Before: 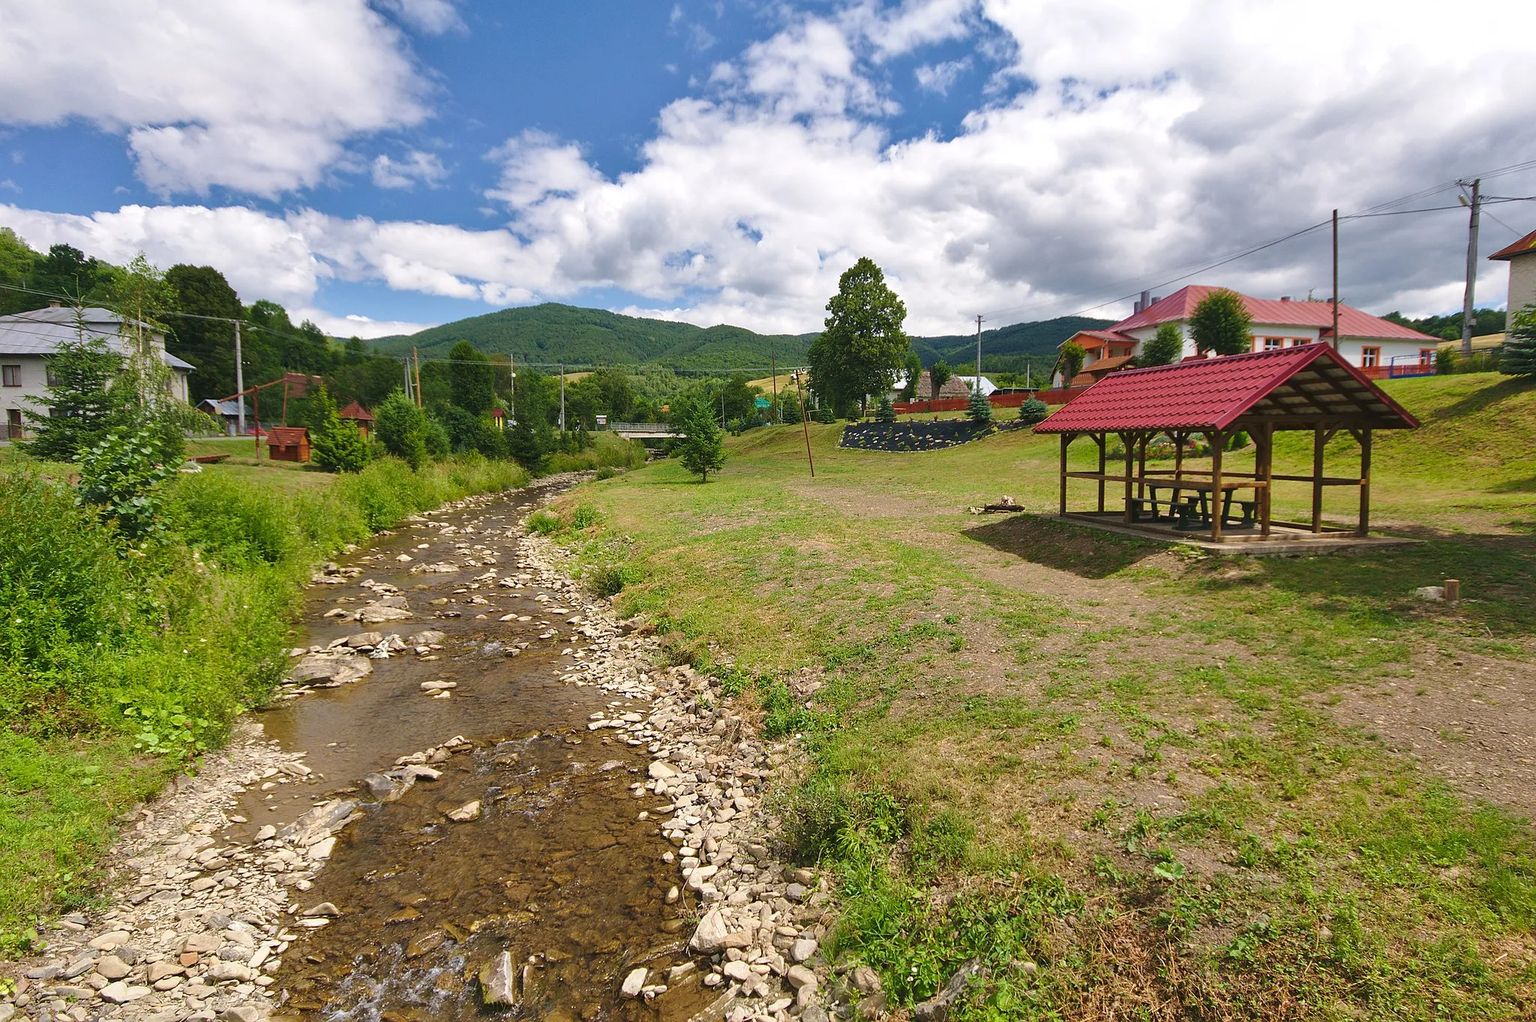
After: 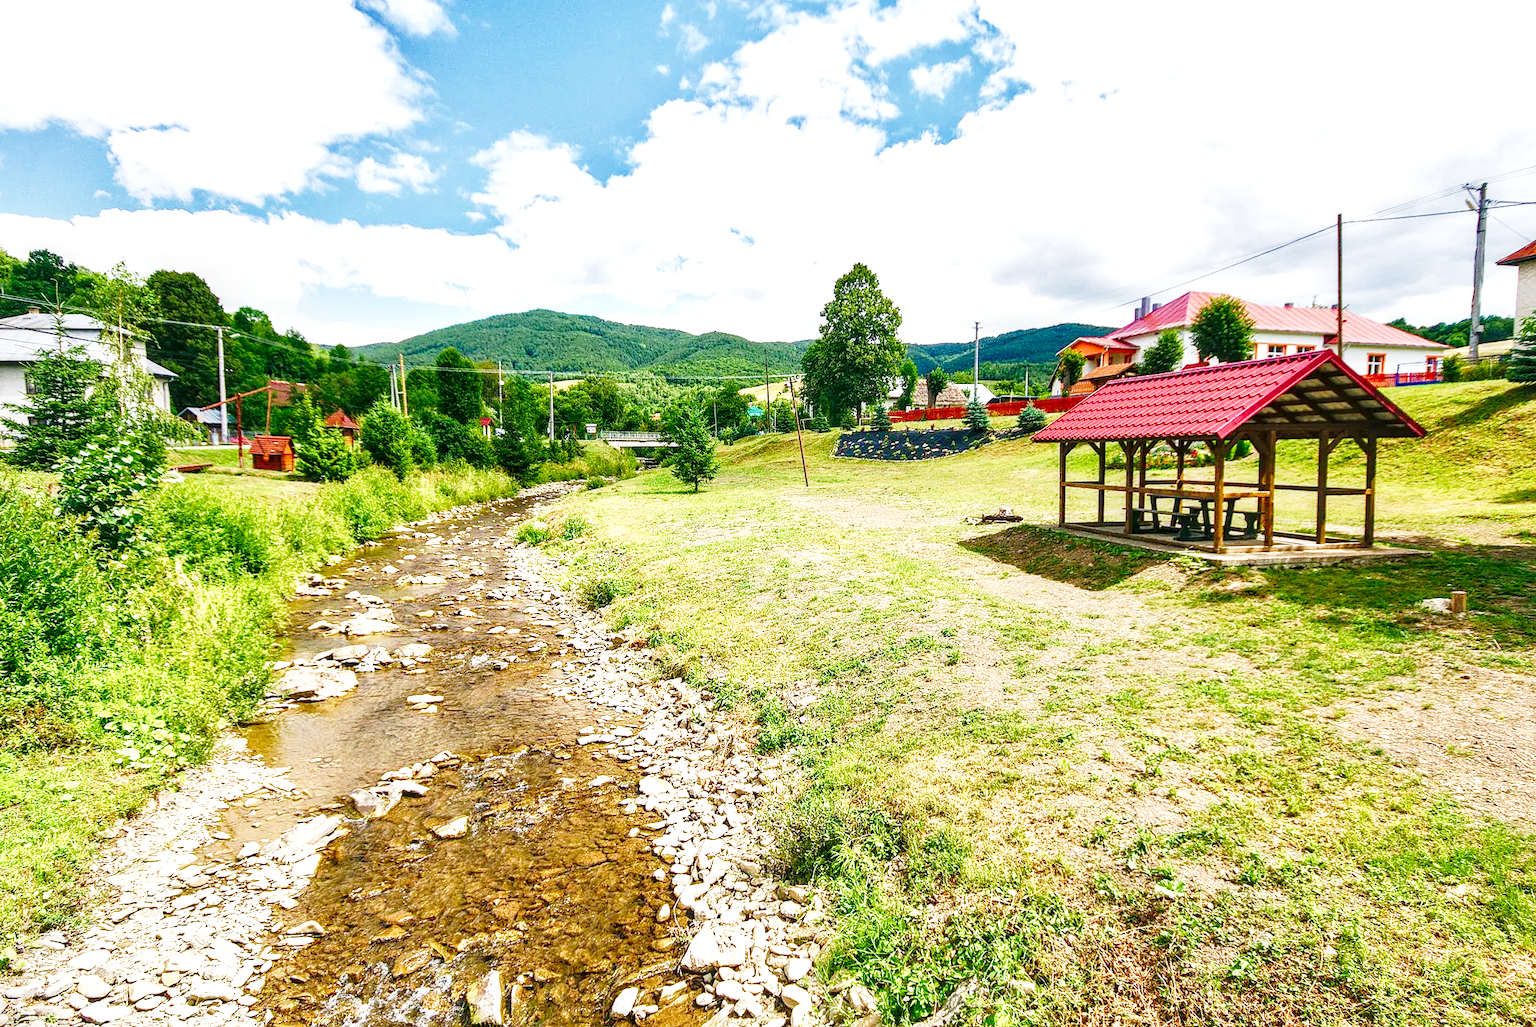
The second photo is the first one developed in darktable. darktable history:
color balance rgb: power › chroma 0.476%, power › hue 215.3°, perceptual saturation grading › global saturation 25.335%, perceptual saturation grading › highlights -50.247%, perceptual saturation grading › shadows 30.7%, perceptual brilliance grading › global brilliance 1.467%, perceptual brilliance grading › highlights -3.617%, contrast 4.513%
shadows and highlights: radius 335.11, shadows 63.21, highlights 6.43, compress 87.9%, soften with gaussian
exposure: black level correction 0, exposure 0.498 EV, compensate highlight preservation false
local contrast: highlights 29%, detail 150%
crop and rotate: left 1.434%, right 0.505%, bottom 1.416%
base curve: curves: ch0 [(0, 0) (0.026, 0.03) (0.109, 0.232) (0.351, 0.748) (0.669, 0.968) (1, 1)], preserve colors none
color correction: highlights a* -0.269, highlights b* -0.087
